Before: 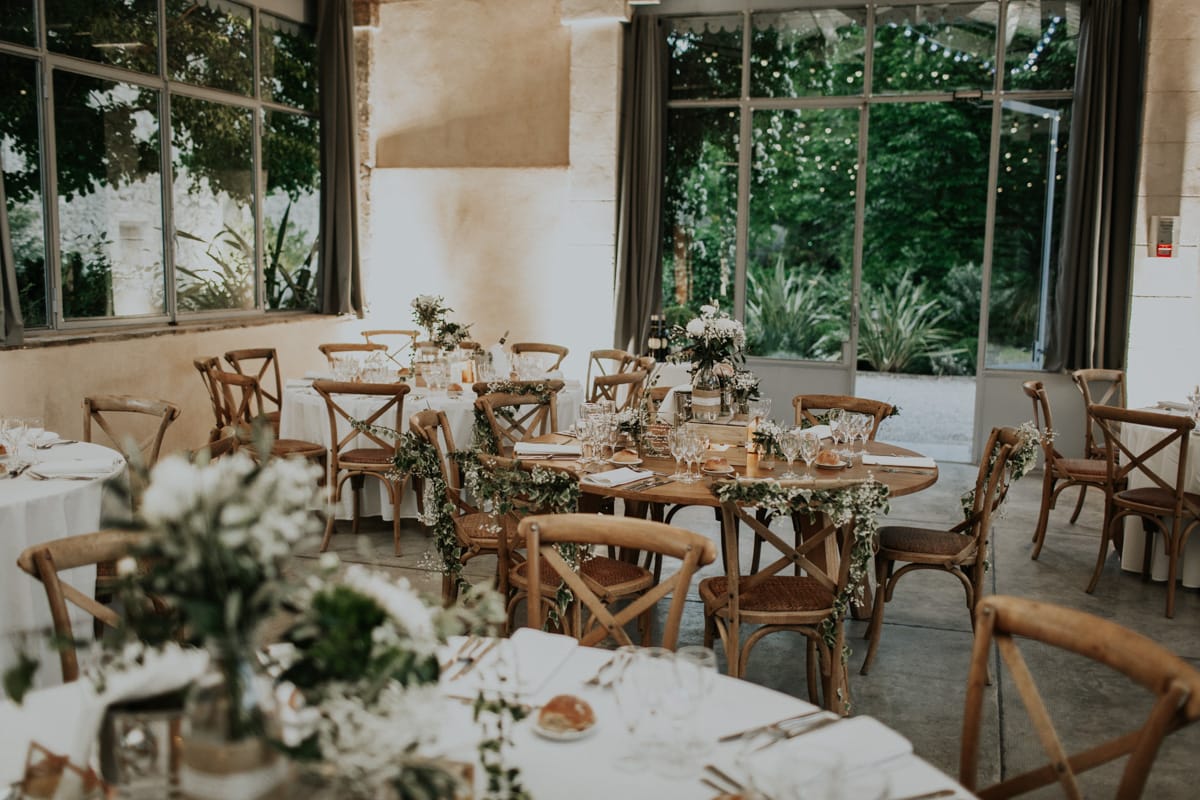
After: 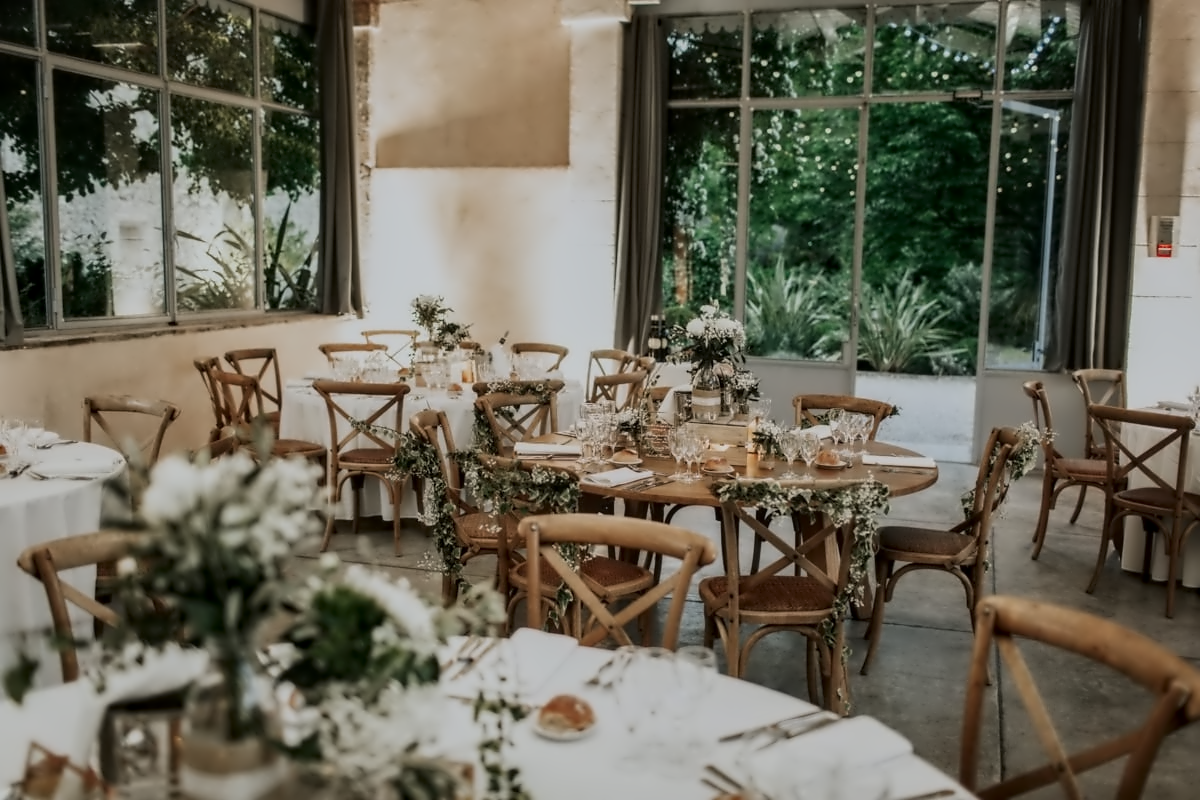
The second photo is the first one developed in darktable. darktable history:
local contrast: on, module defaults
contrast equalizer: octaves 7, y [[0.5 ×6], [0.5 ×6], [0.5 ×6], [0, 0.033, 0.067, 0.1, 0.133, 0.167], [0, 0.05, 0.1, 0.15, 0.2, 0.25]]
